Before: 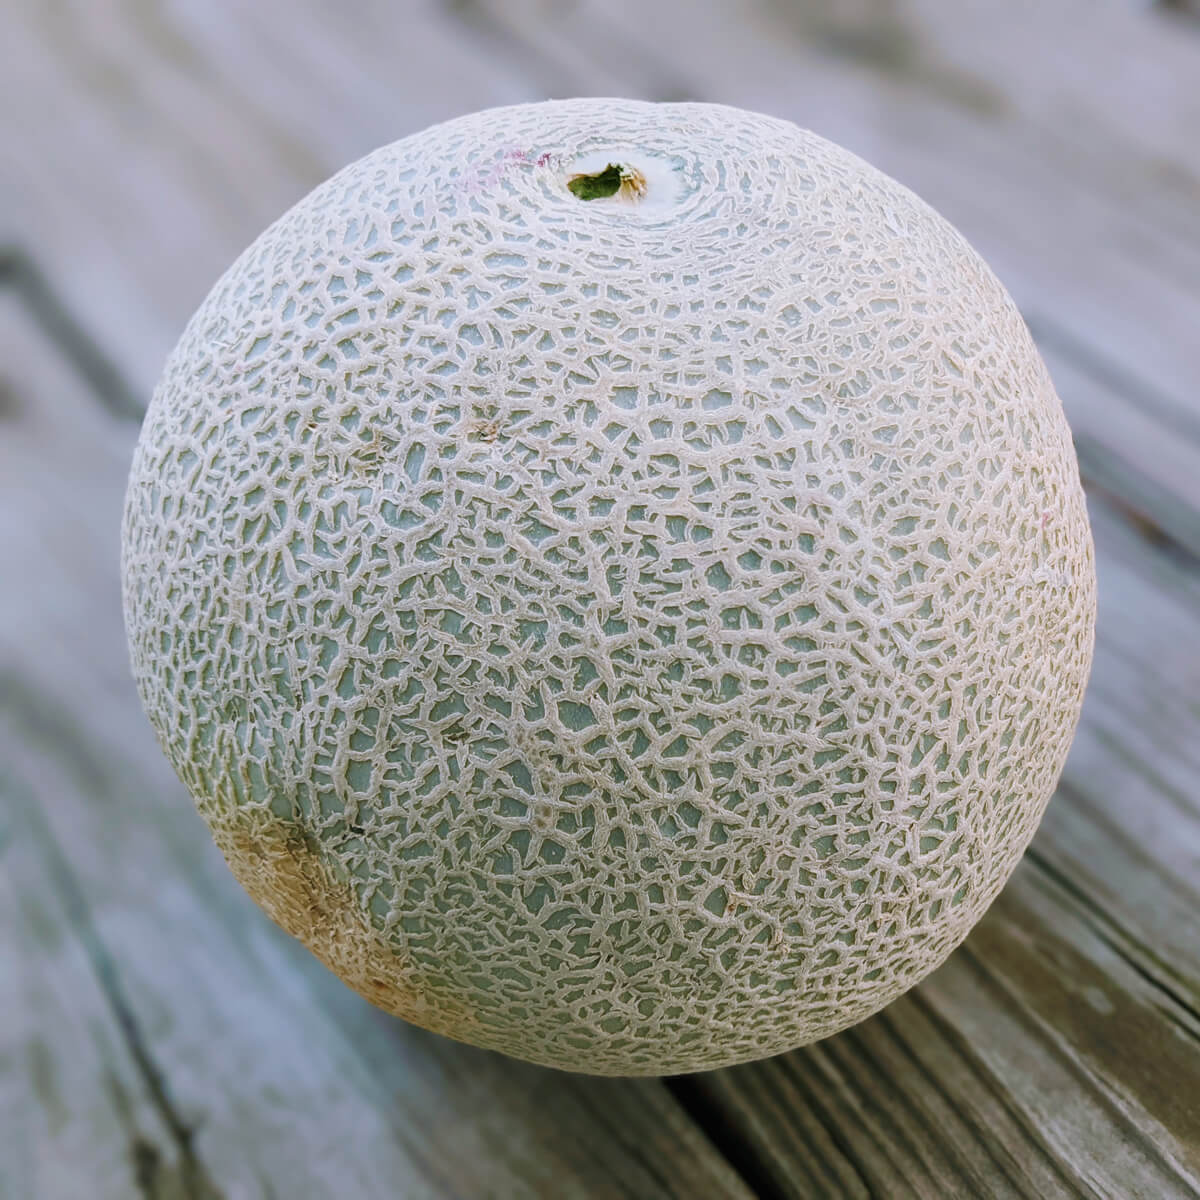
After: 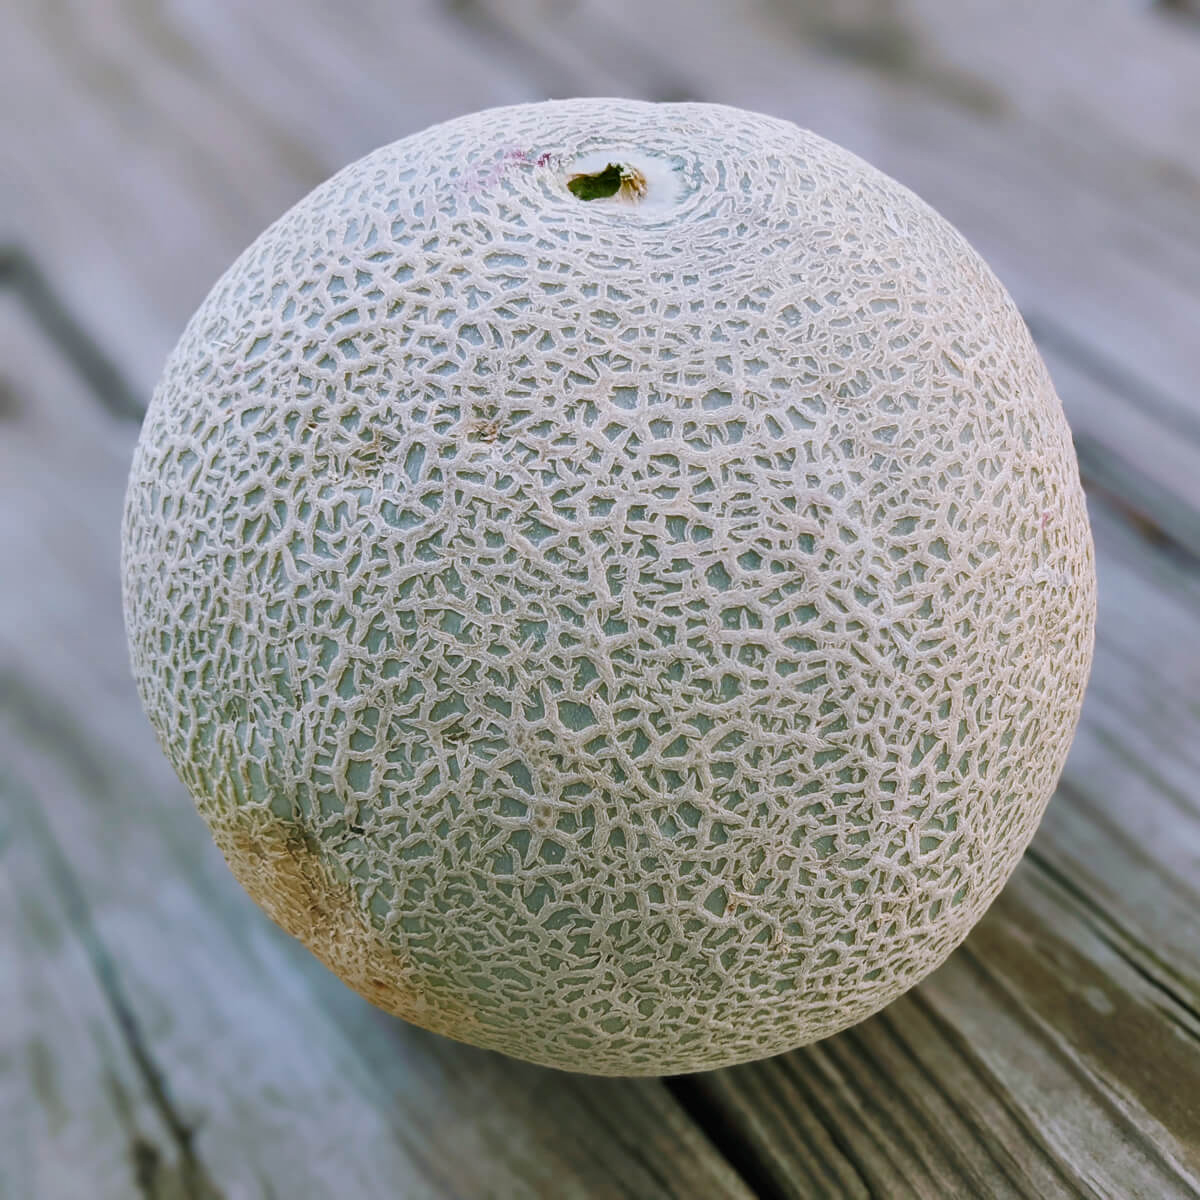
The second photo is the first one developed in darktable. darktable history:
shadows and highlights: white point adjustment 0.858, soften with gaussian
